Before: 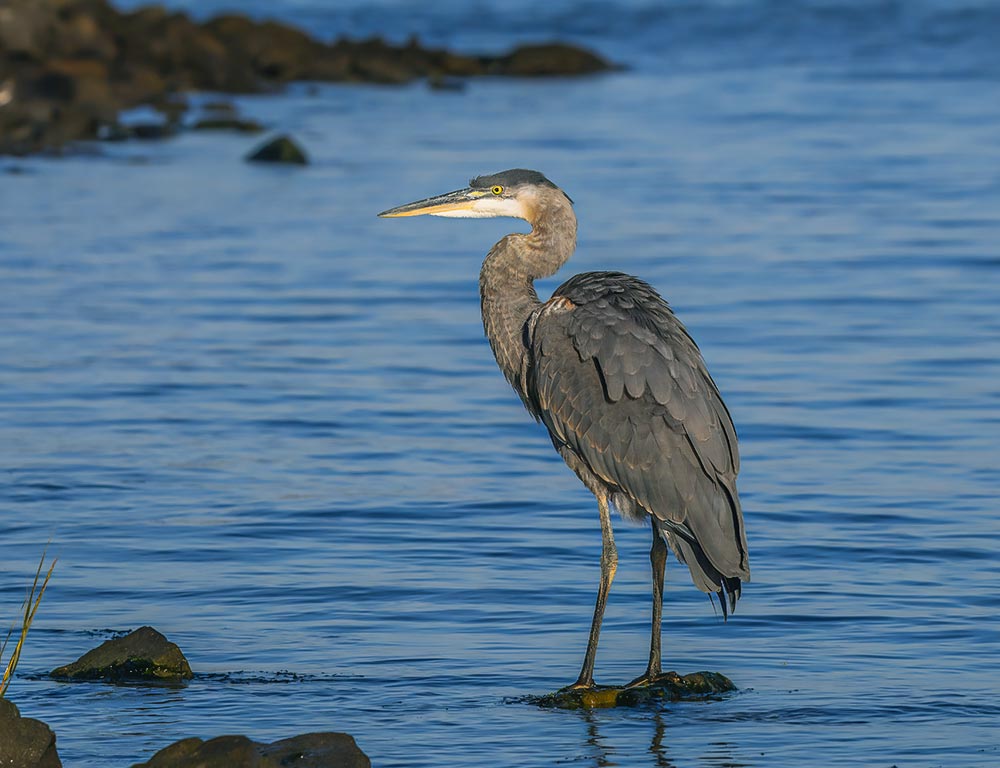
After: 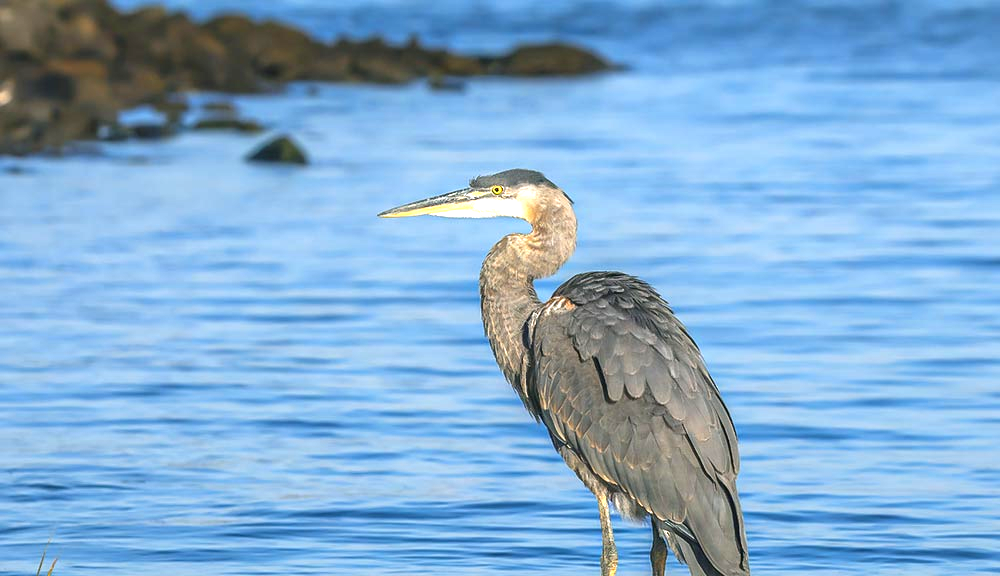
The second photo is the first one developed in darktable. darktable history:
crop: bottom 24.989%
exposure: black level correction 0, exposure 1.199 EV, compensate highlight preservation false
